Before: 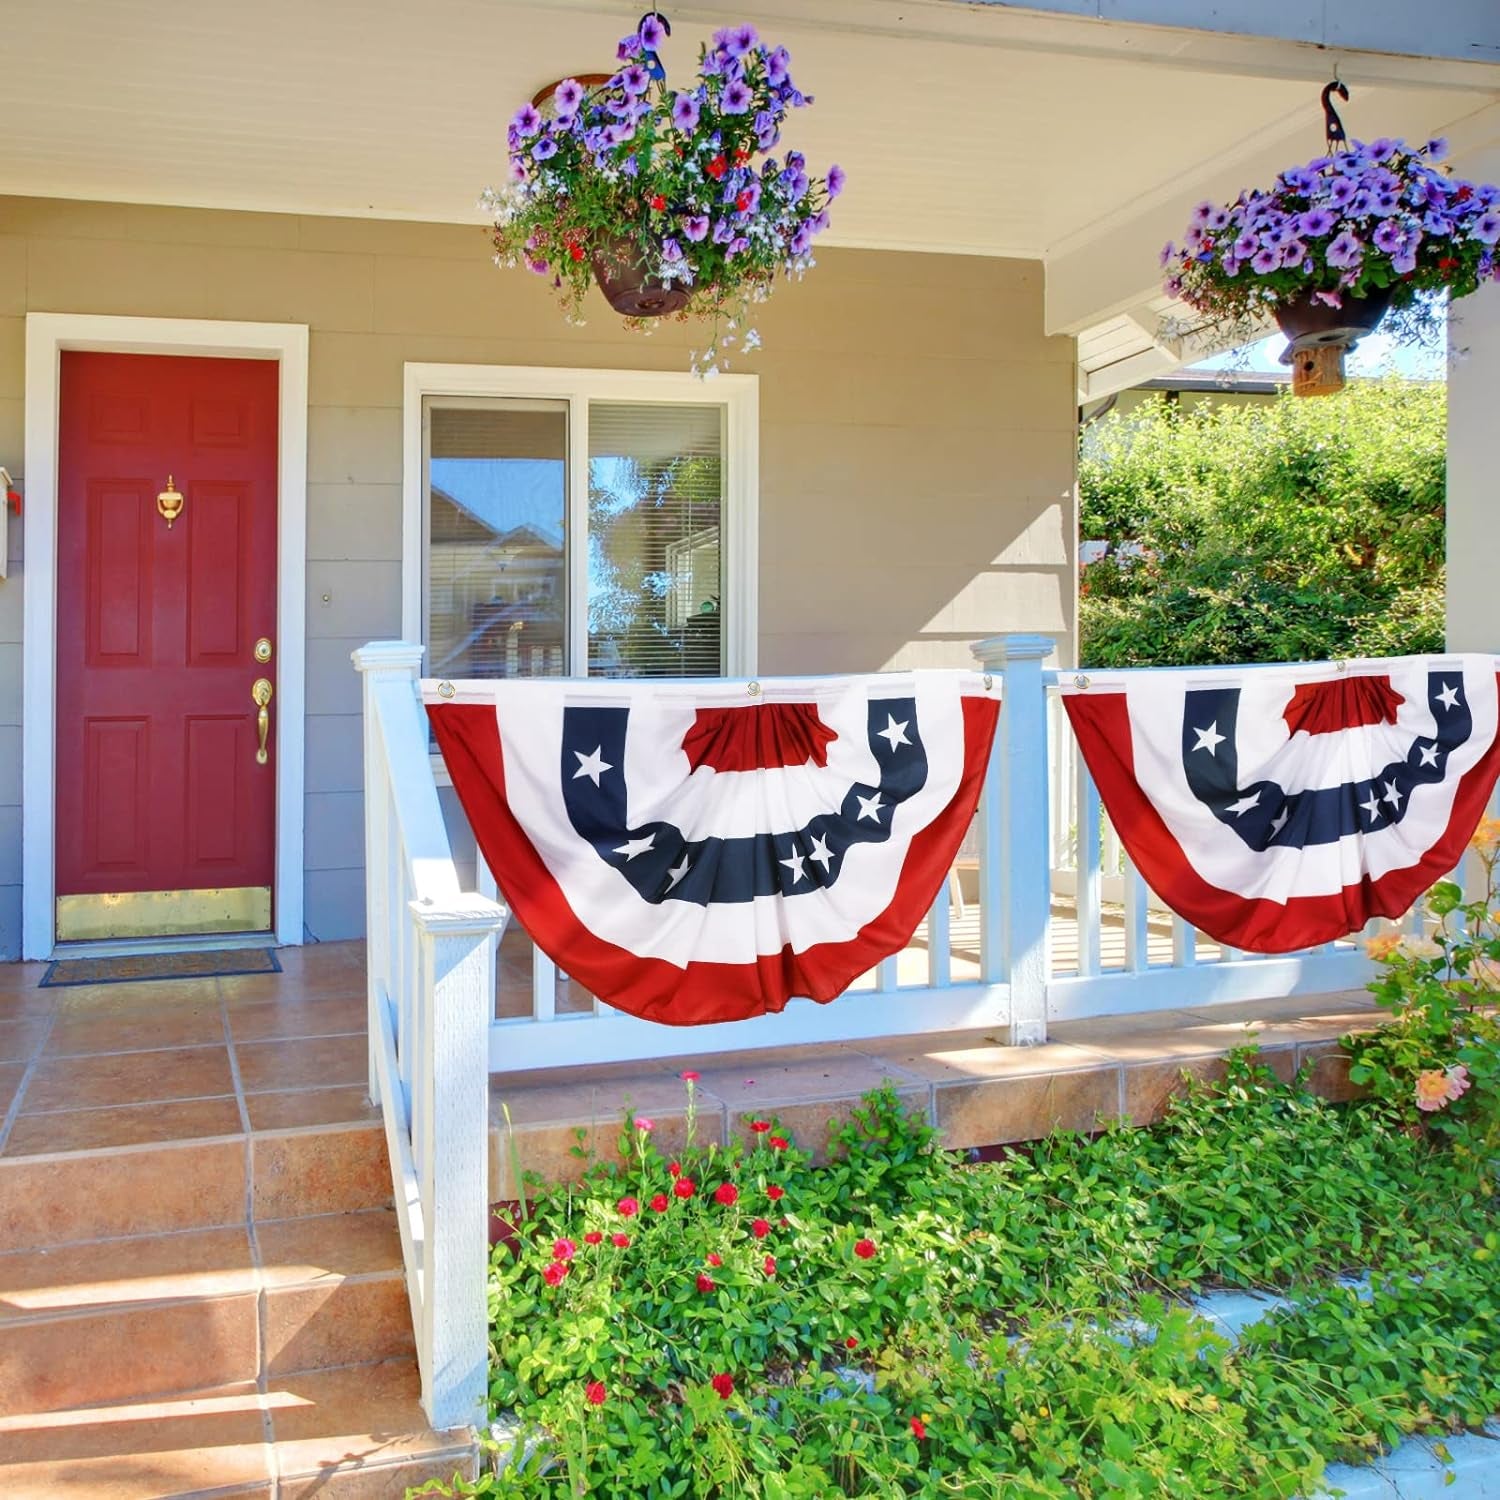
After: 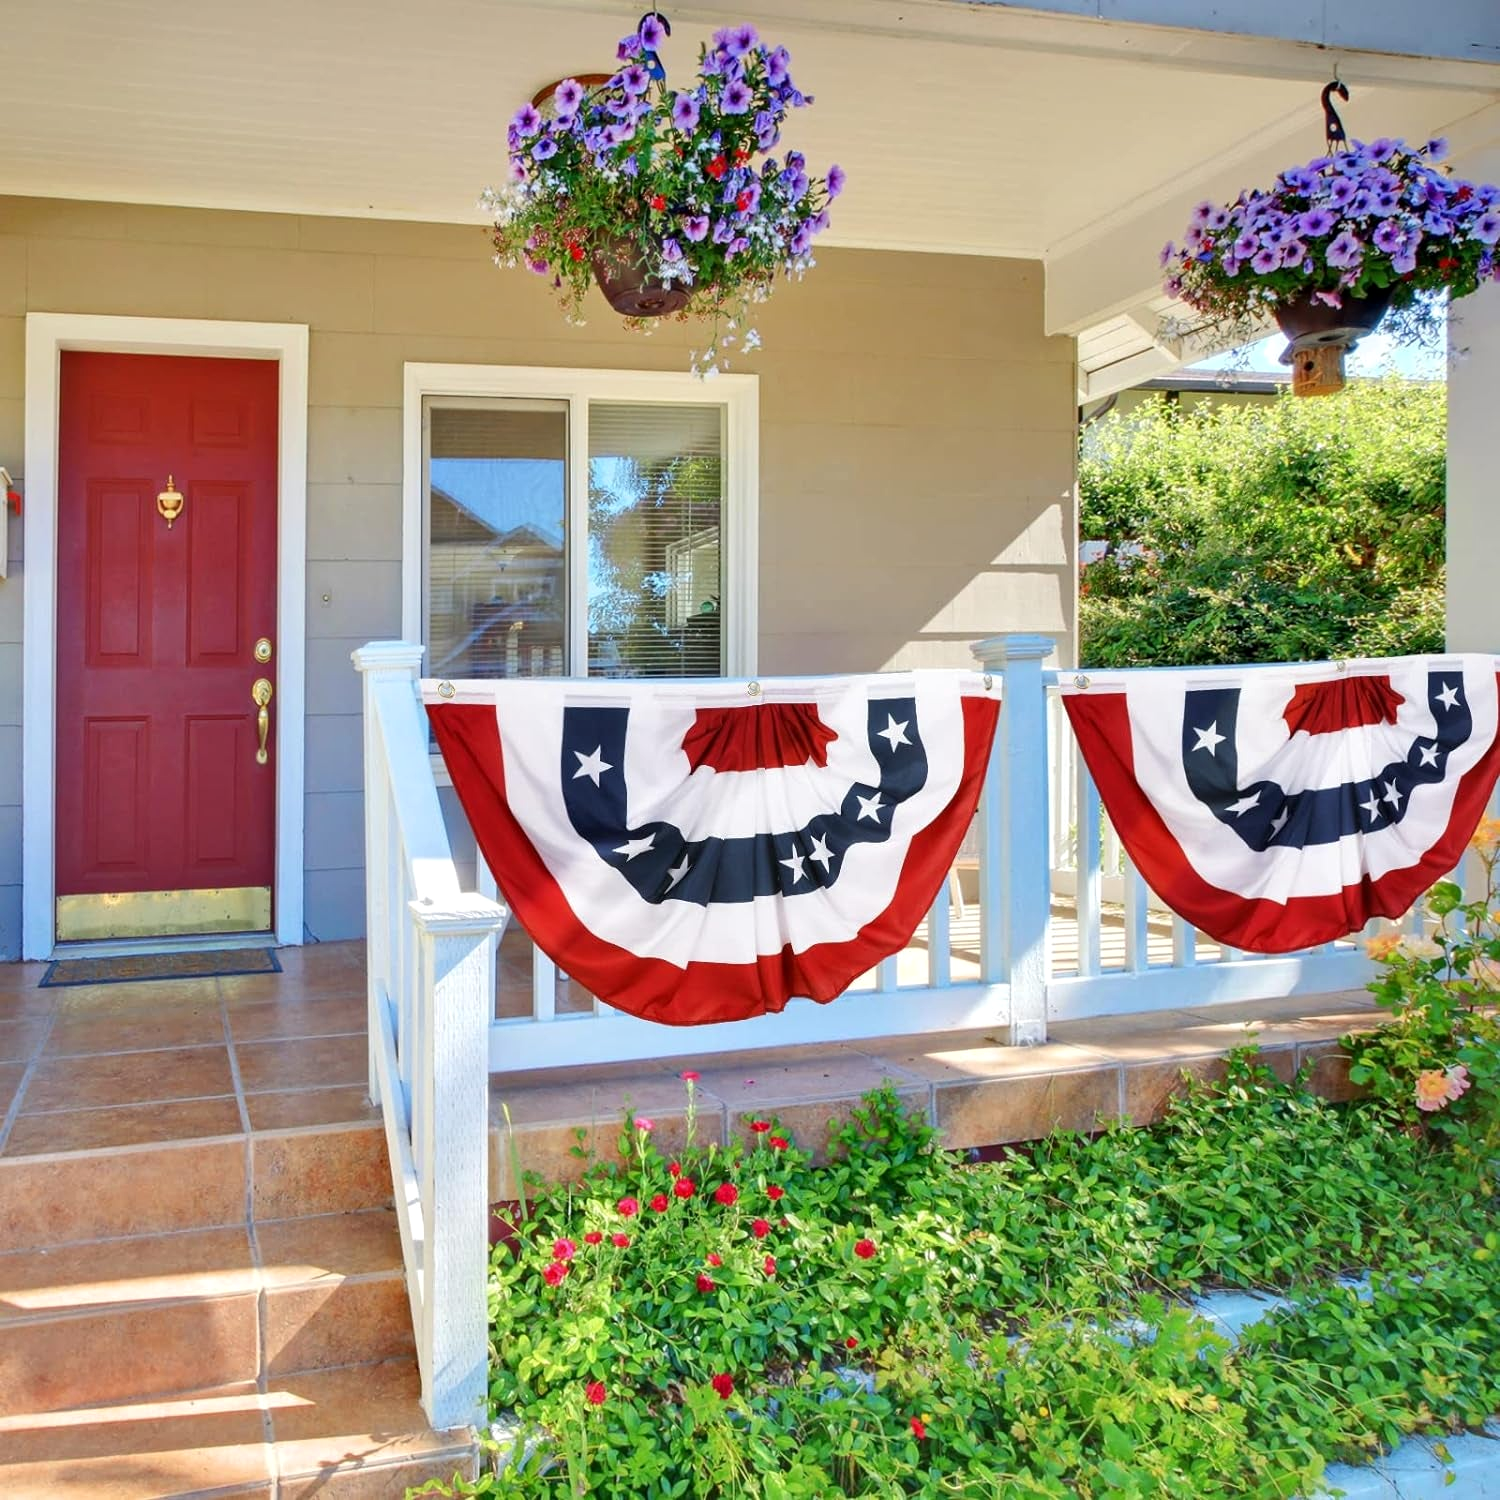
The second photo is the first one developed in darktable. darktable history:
local contrast: mode bilateral grid, contrast 19, coarseness 50, detail 119%, midtone range 0.2
tone equalizer: edges refinement/feathering 500, mask exposure compensation -1.57 EV, preserve details no
